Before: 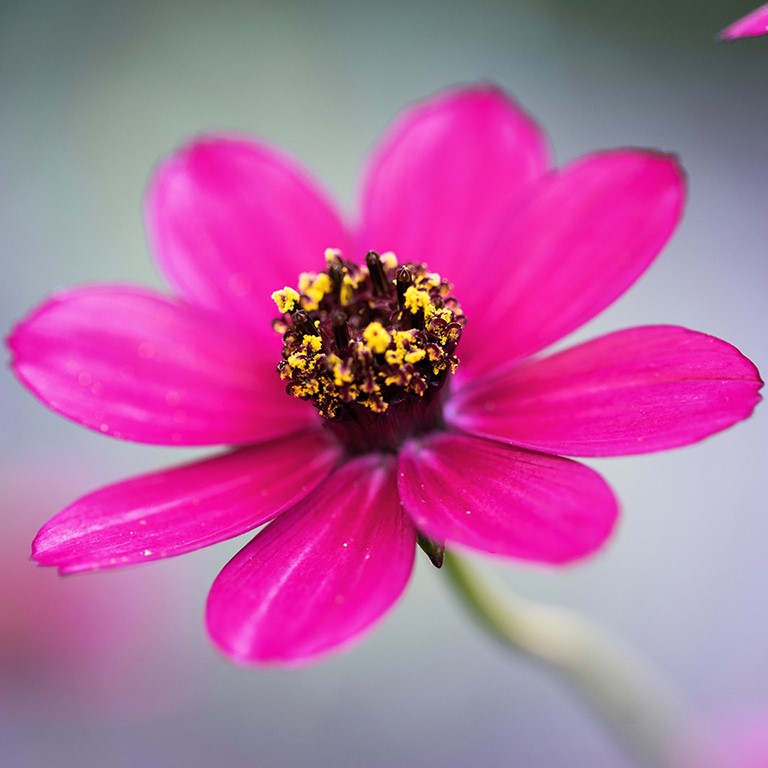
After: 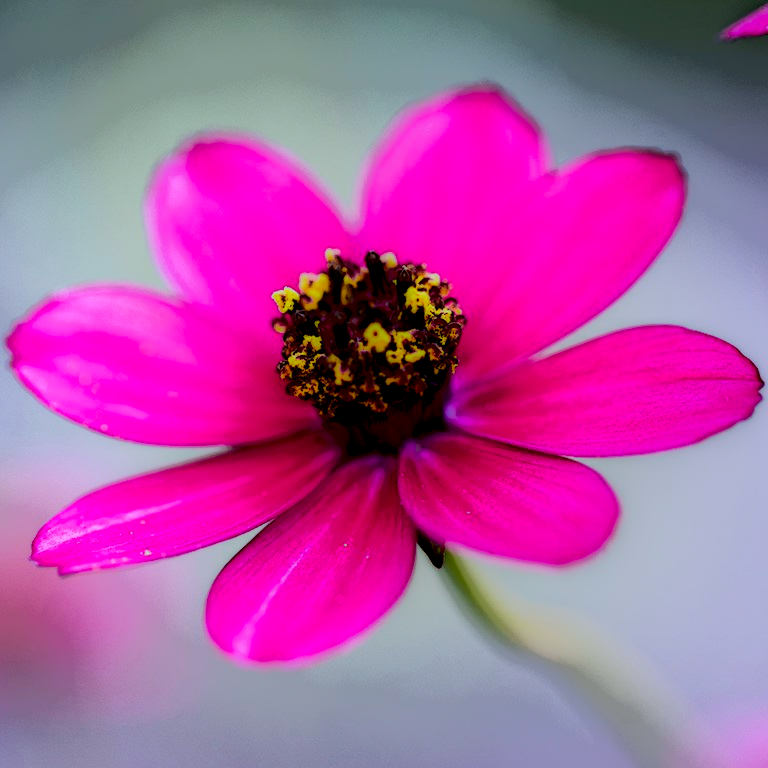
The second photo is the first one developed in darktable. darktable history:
local contrast: highlights 0%, shadows 198%, detail 164%, midtone range 0.001
white balance: red 0.982, blue 1.018
contrast brightness saturation: contrast 0.2, brightness 0.16, saturation 0.22
